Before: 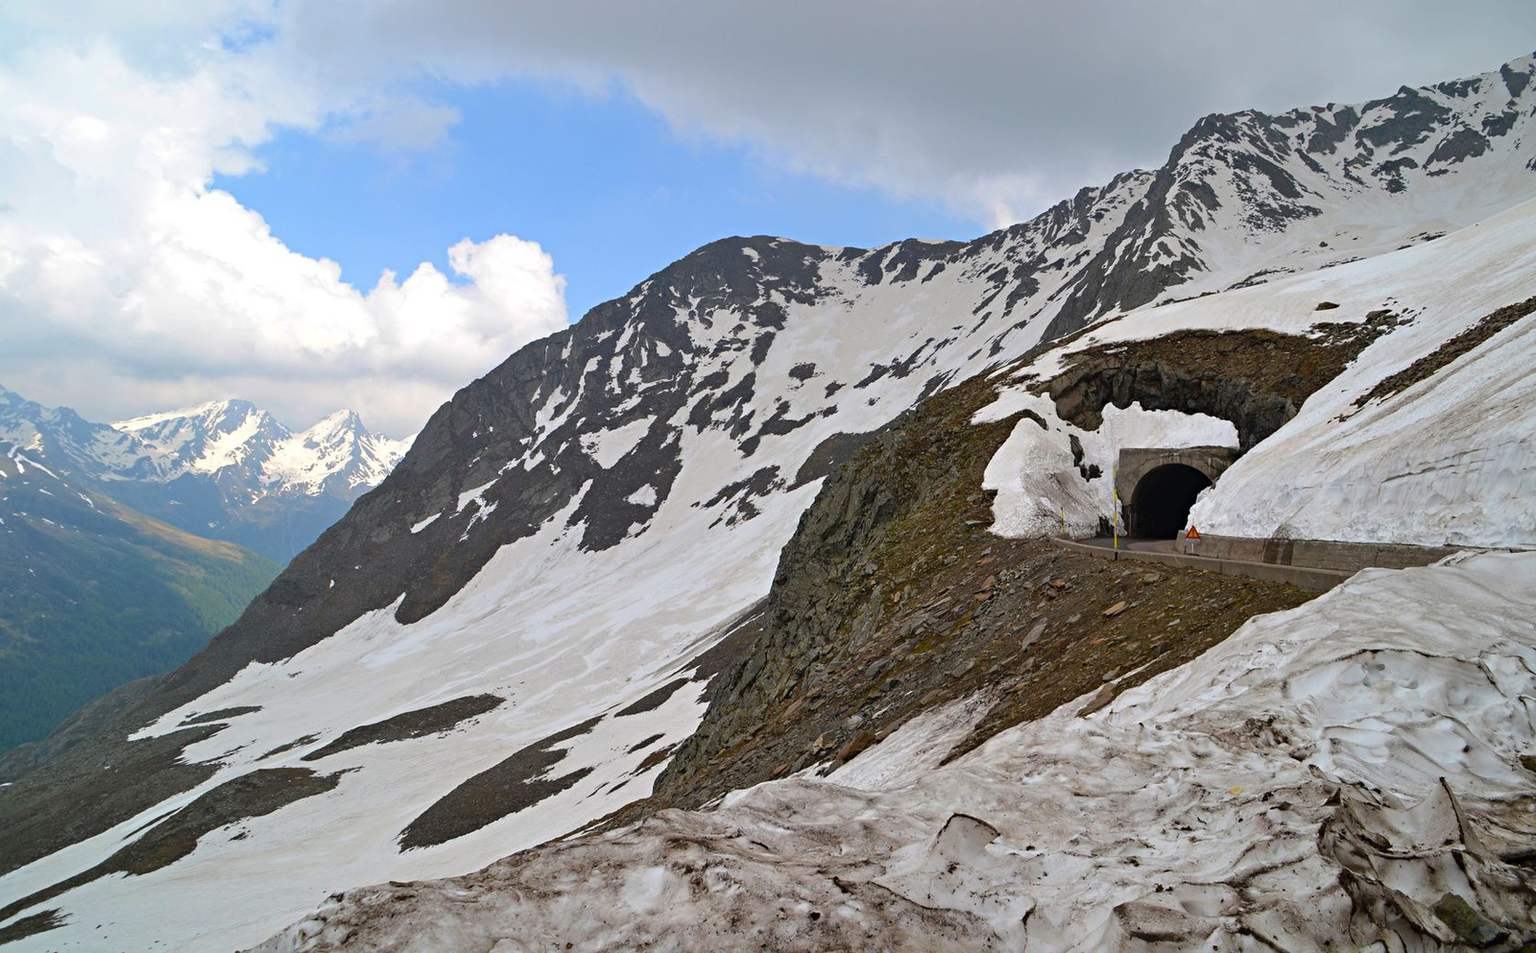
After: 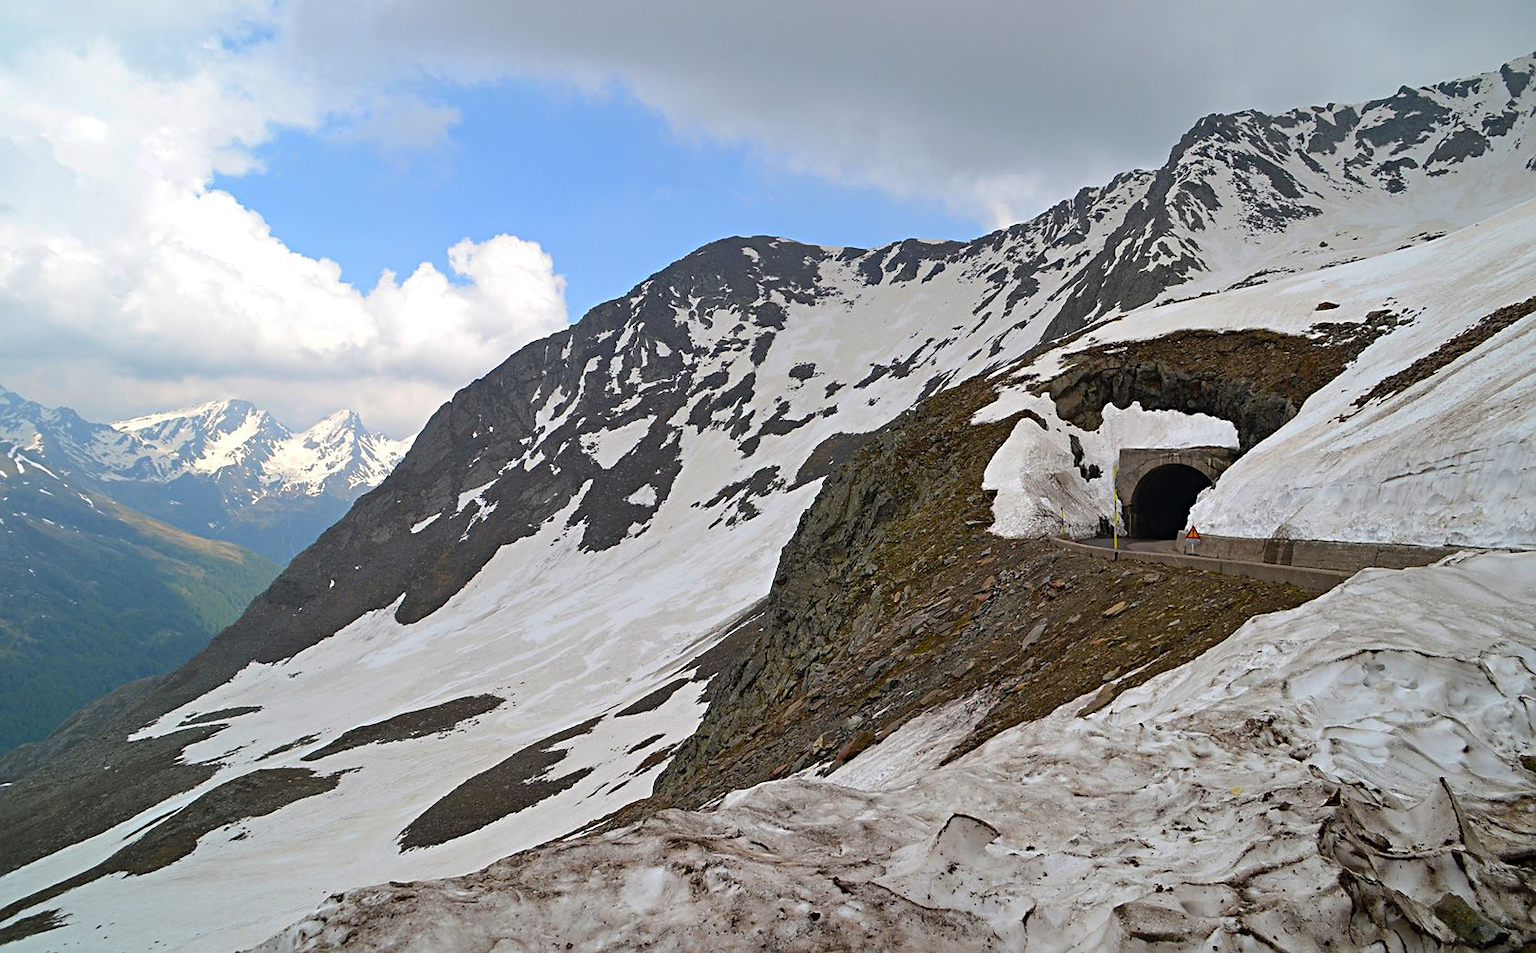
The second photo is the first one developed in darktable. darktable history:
sharpen: radius 1.892, amount 0.392, threshold 1.419
